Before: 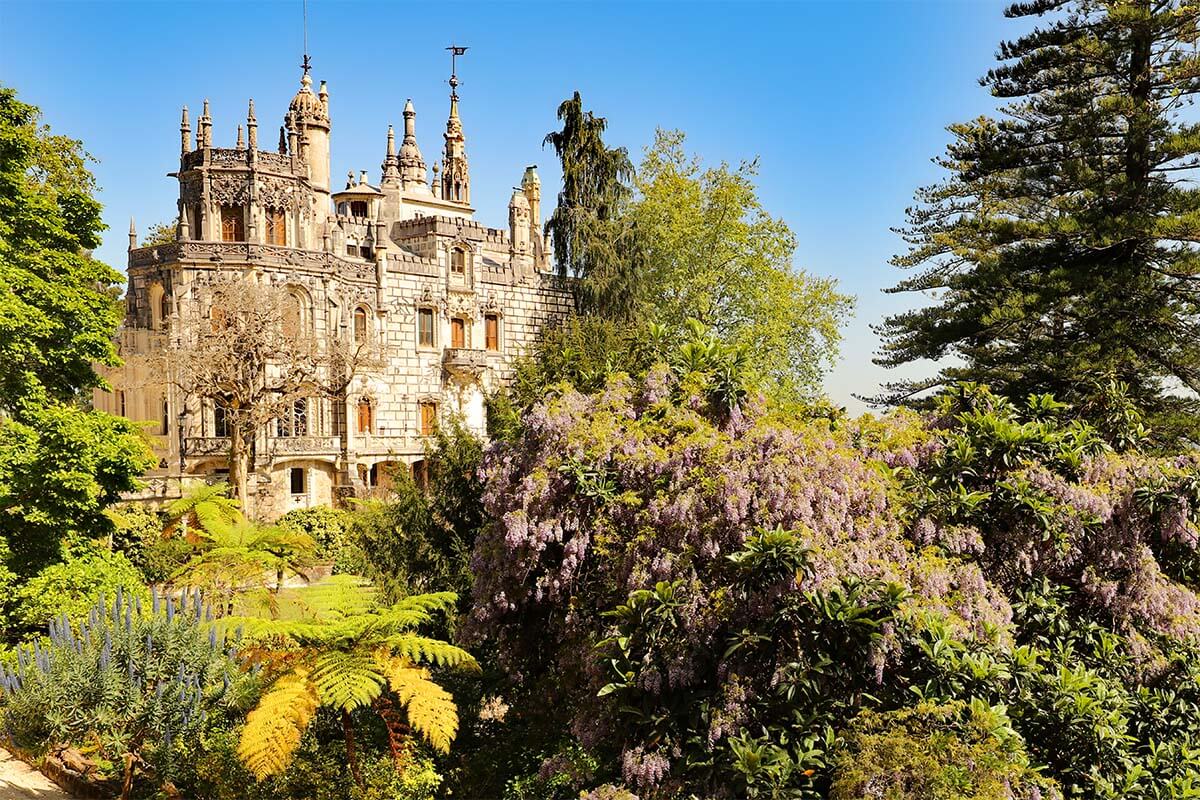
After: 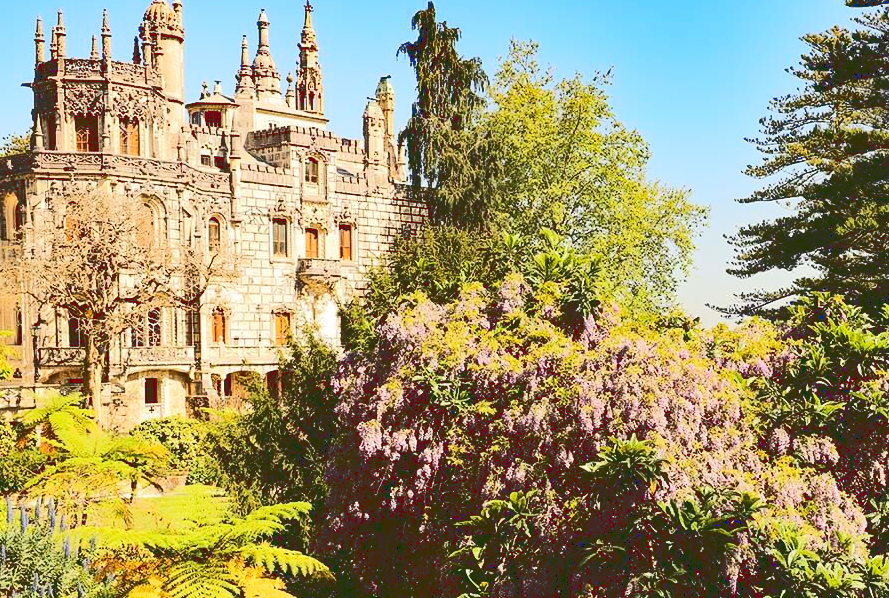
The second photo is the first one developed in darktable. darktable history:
tone curve: curves: ch0 [(0, 0) (0.003, 0.184) (0.011, 0.184) (0.025, 0.189) (0.044, 0.192) (0.069, 0.194) (0.1, 0.2) (0.136, 0.202) (0.177, 0.206) (0.224, 0.214) (0.277, 0.243) (0.335, 0.297) (0.399, 0.39) (0.468, 0.508) (0.543, 0.653) (0.623, 0.754) (0.709, 0.834) (0.801, 0.887) (0.898, 0.925) (1, 1)], color space Lab, linked channels, preserve colors none
crop and rotate: left 12.199%, top 11.335%, right 13.704%, bottom 13.827%
